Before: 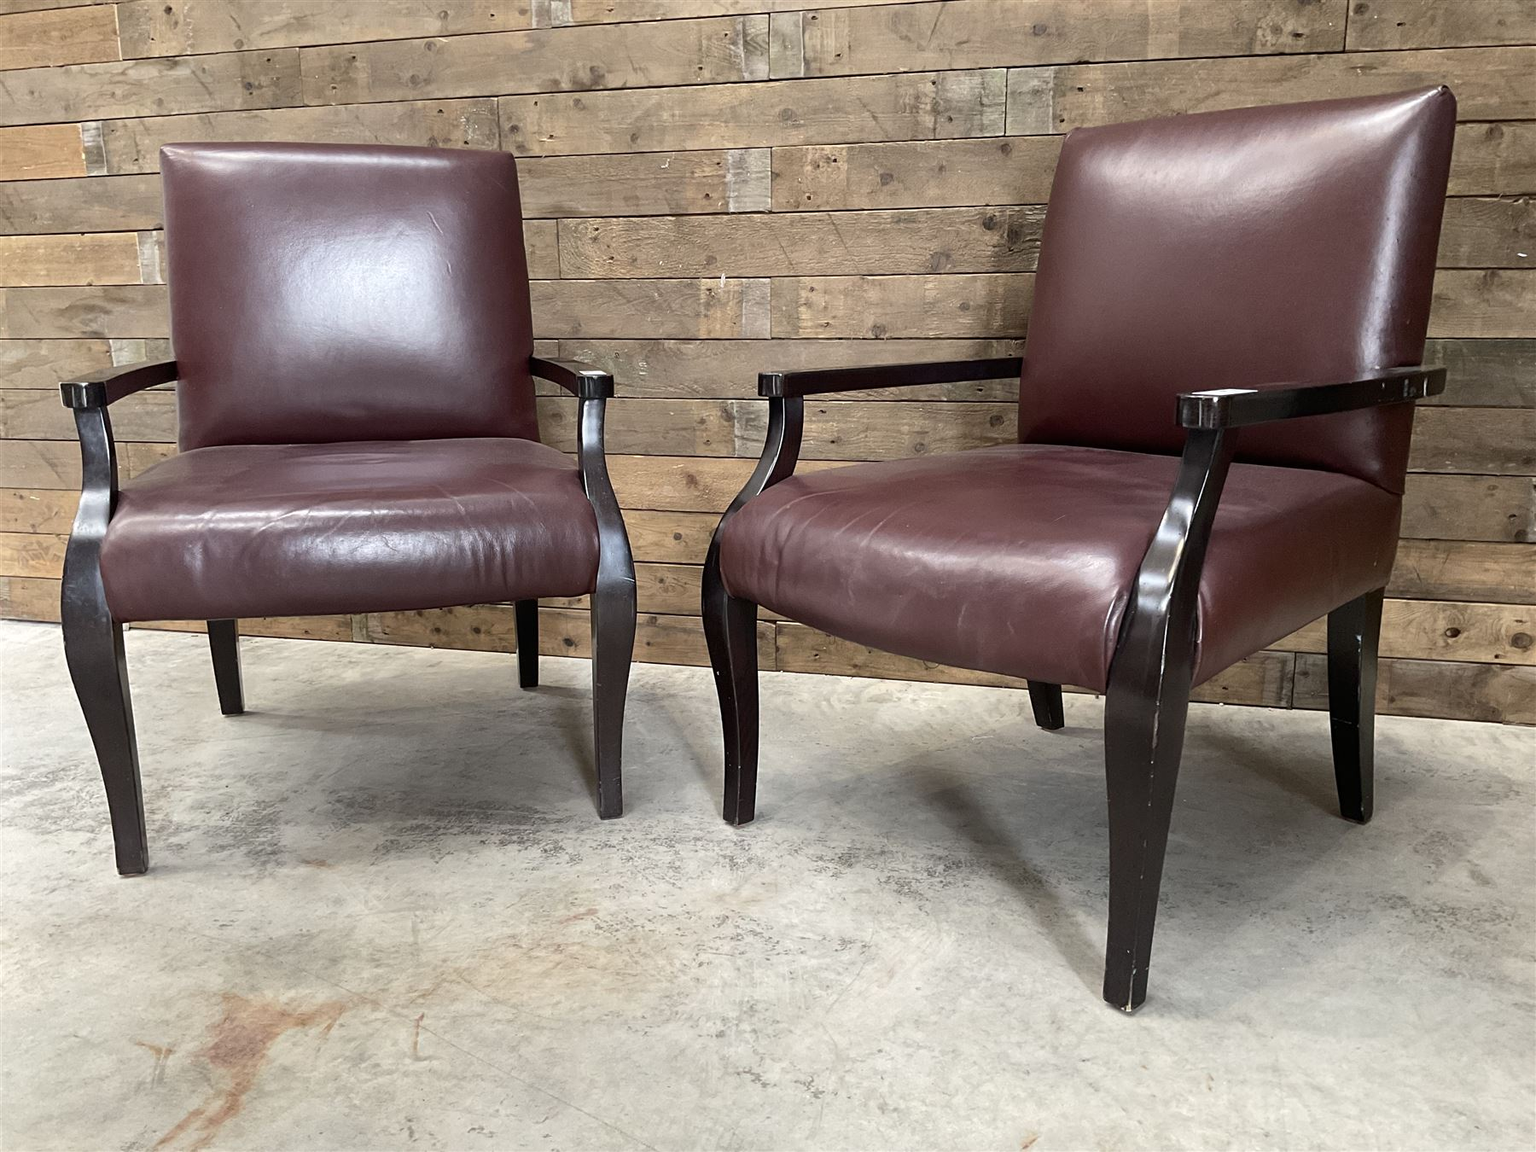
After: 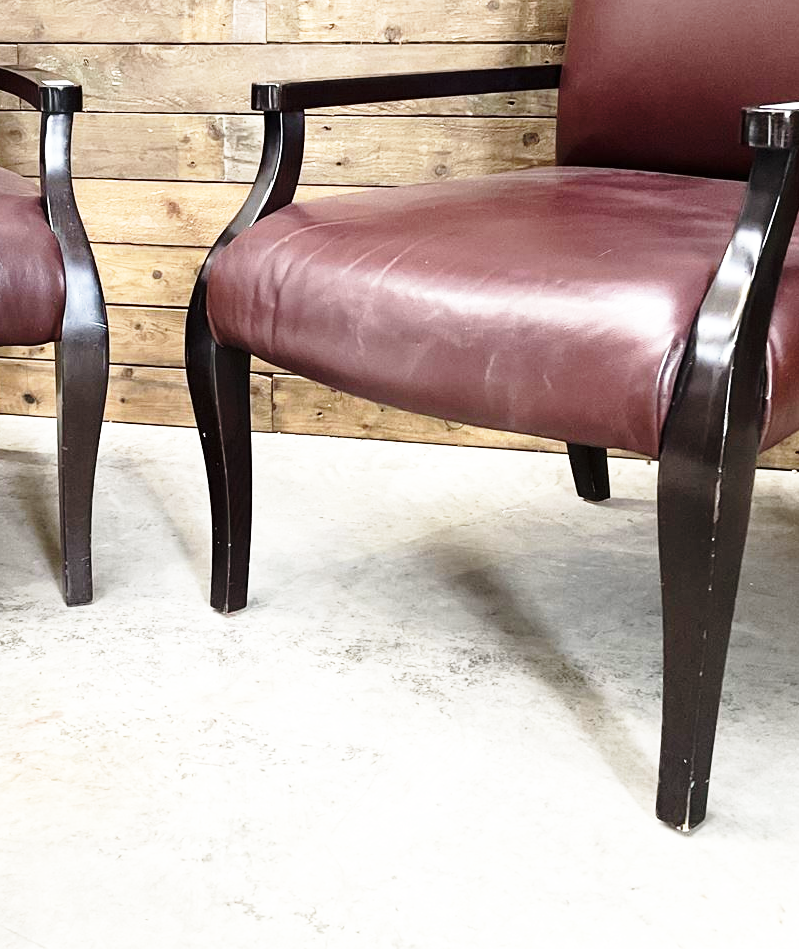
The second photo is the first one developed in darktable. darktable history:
crop: left 35.432%, top 26.233%, right 20.145%, bottom 3.432%
exposure: exposure 0.161 EV, compensate highlight preservation false
base curve: curves: ch0 [(0, 0) (0.026, 0.03) (0.109, 0.232) (0.351, 0.748) (0.669, 0.968) (1, 1)], preserve colors none
